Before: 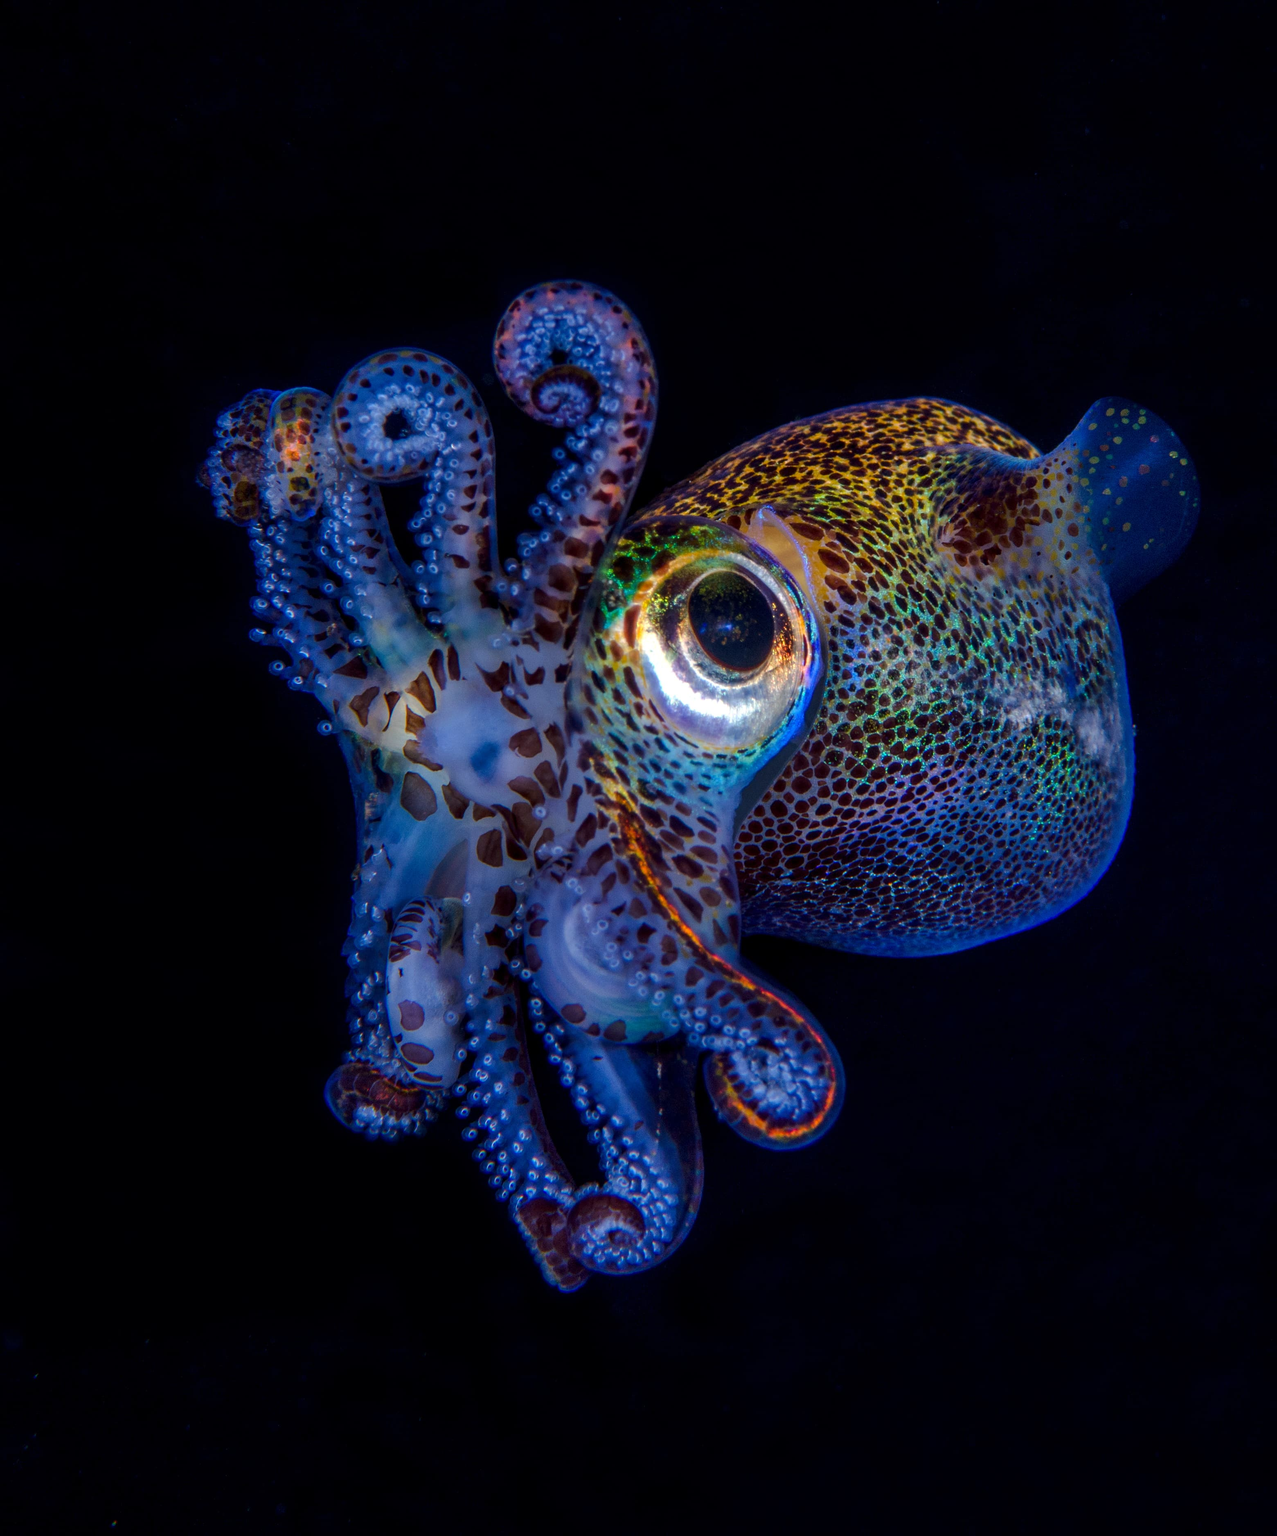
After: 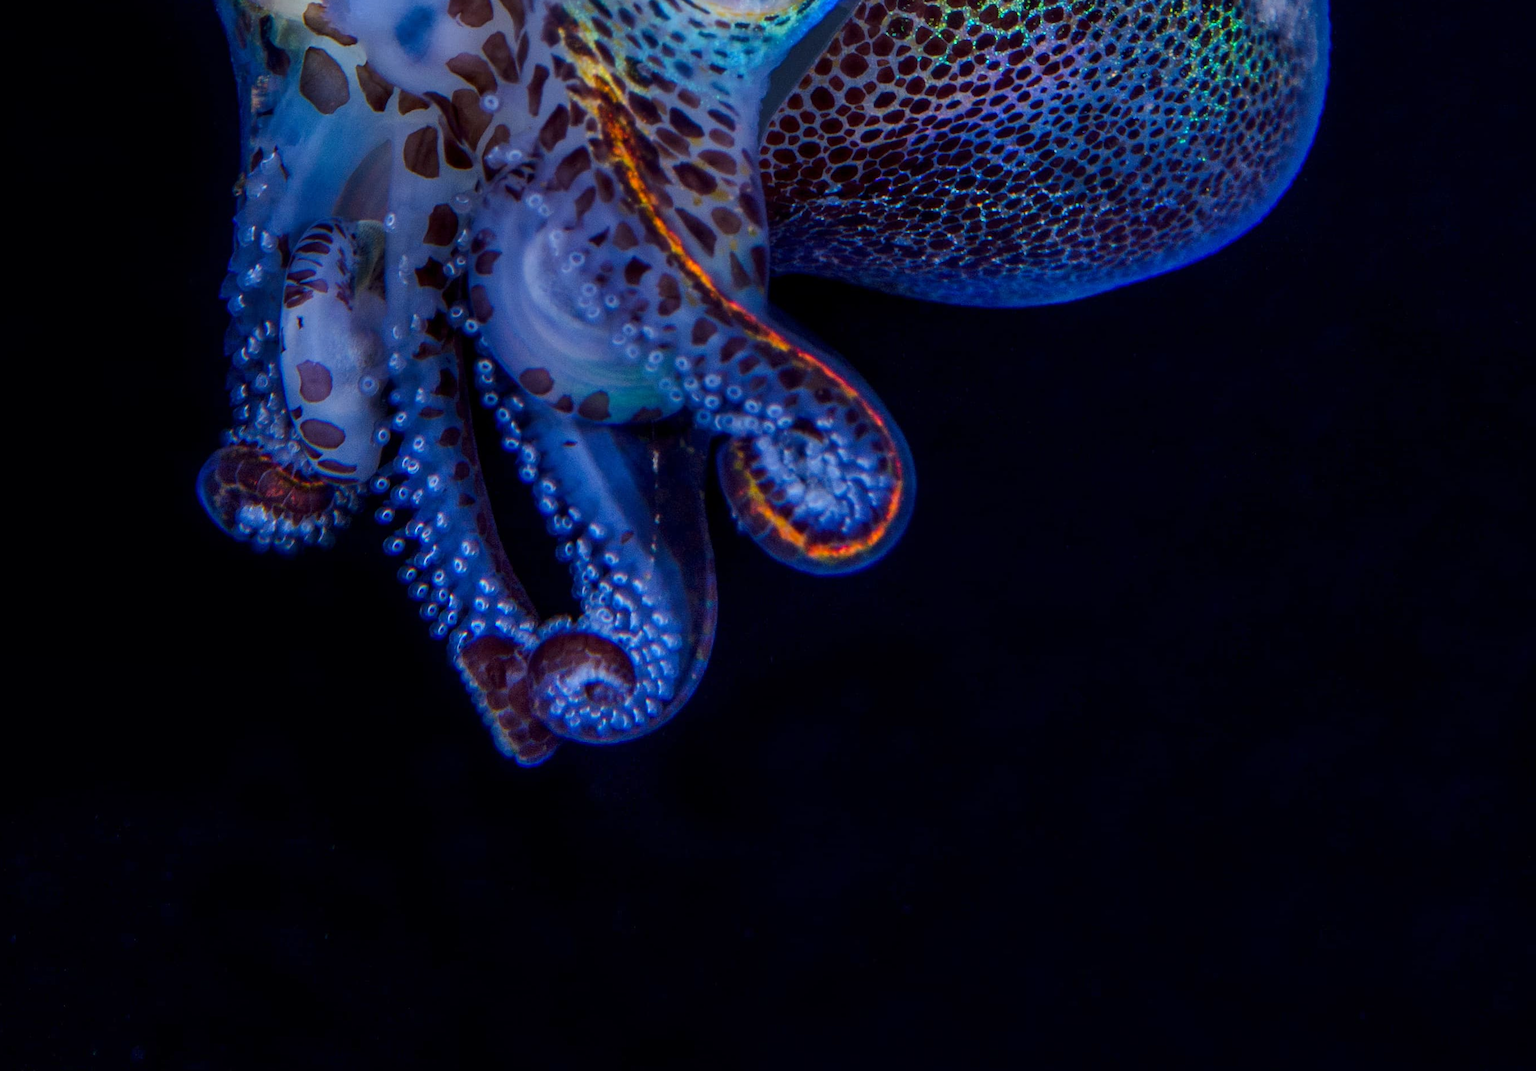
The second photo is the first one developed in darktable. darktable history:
graduated density: rotation 5.63°, offset 76.9
exposure: exposure 0.669 EV, compensate highlight preservation false
crop and rotate: left 13.306%, top 48.129%, bottom 2.928%
rotate and perspective: lens shift (horizontal) -0.055, automatic cropping off
